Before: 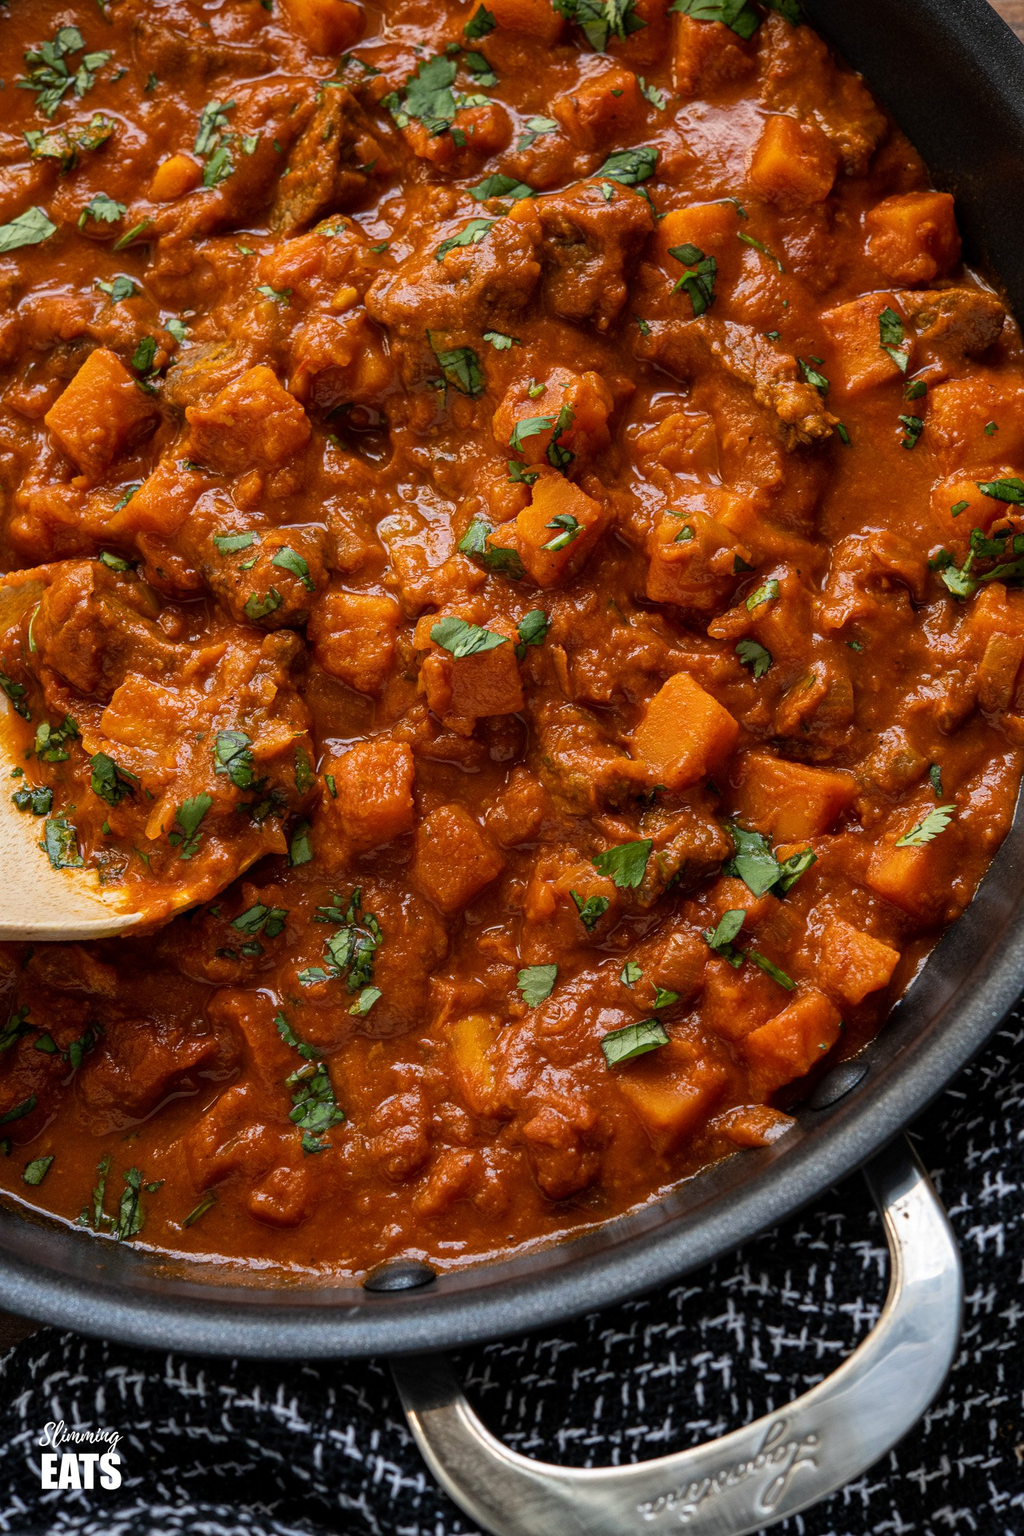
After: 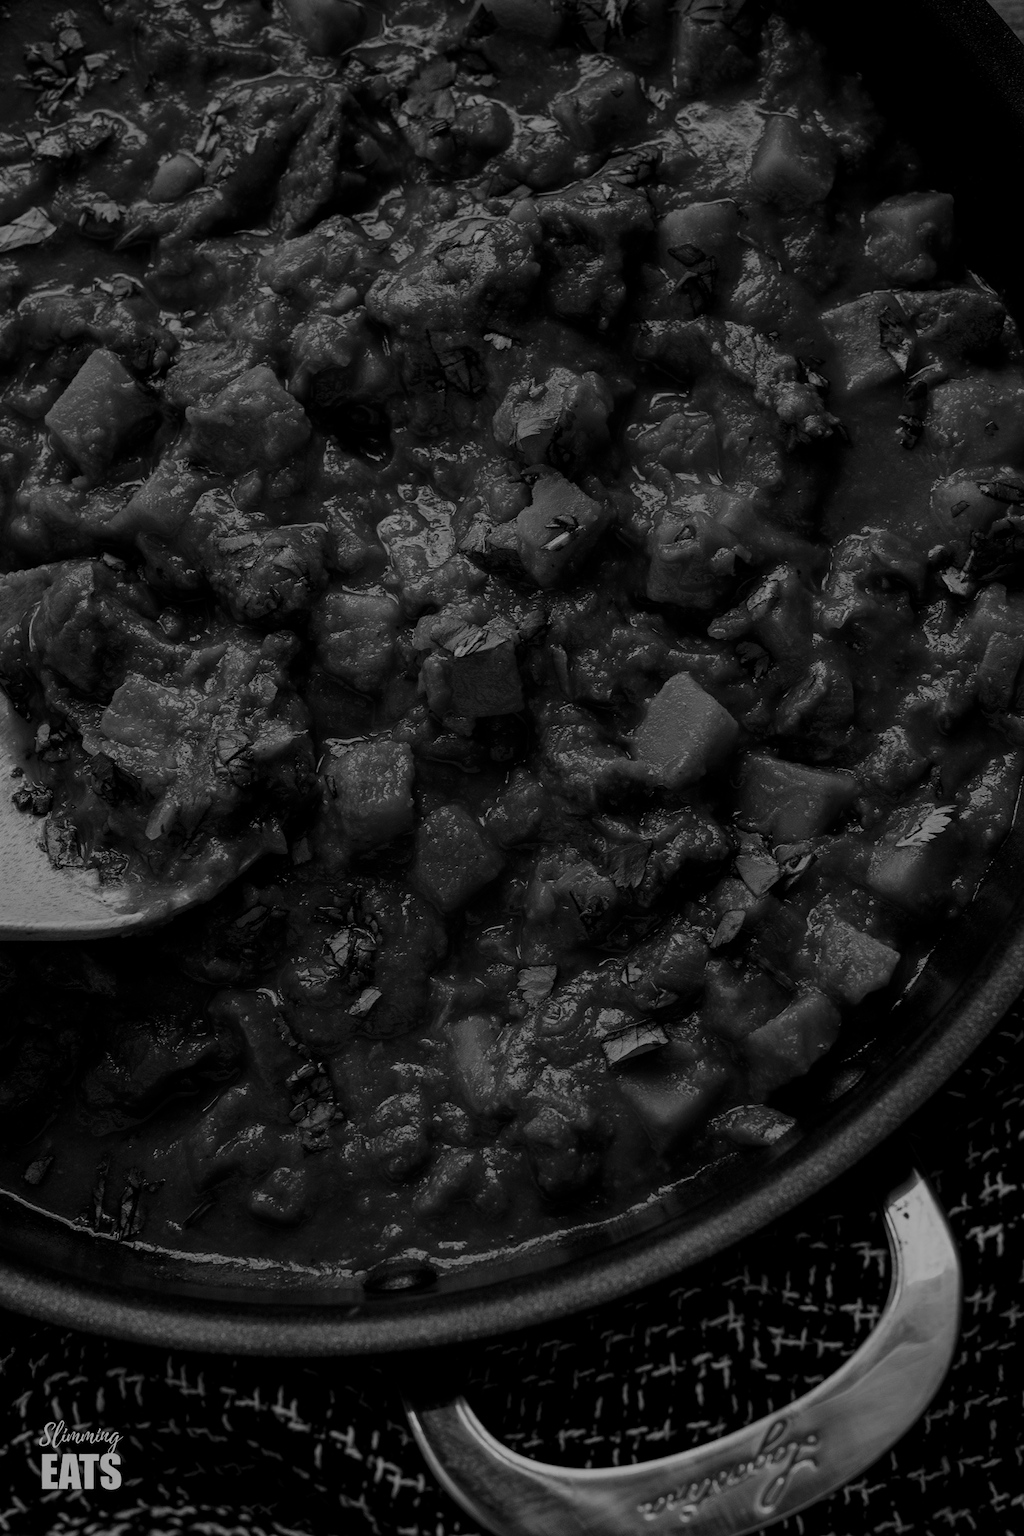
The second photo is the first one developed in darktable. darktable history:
filmic rgb: black relative exposure -7.65 EV, white relative exposure 4.56 EV, hardness 3.61
contrast brightness saturation: contrast -0.03, brightness -0.59, saturation -1
